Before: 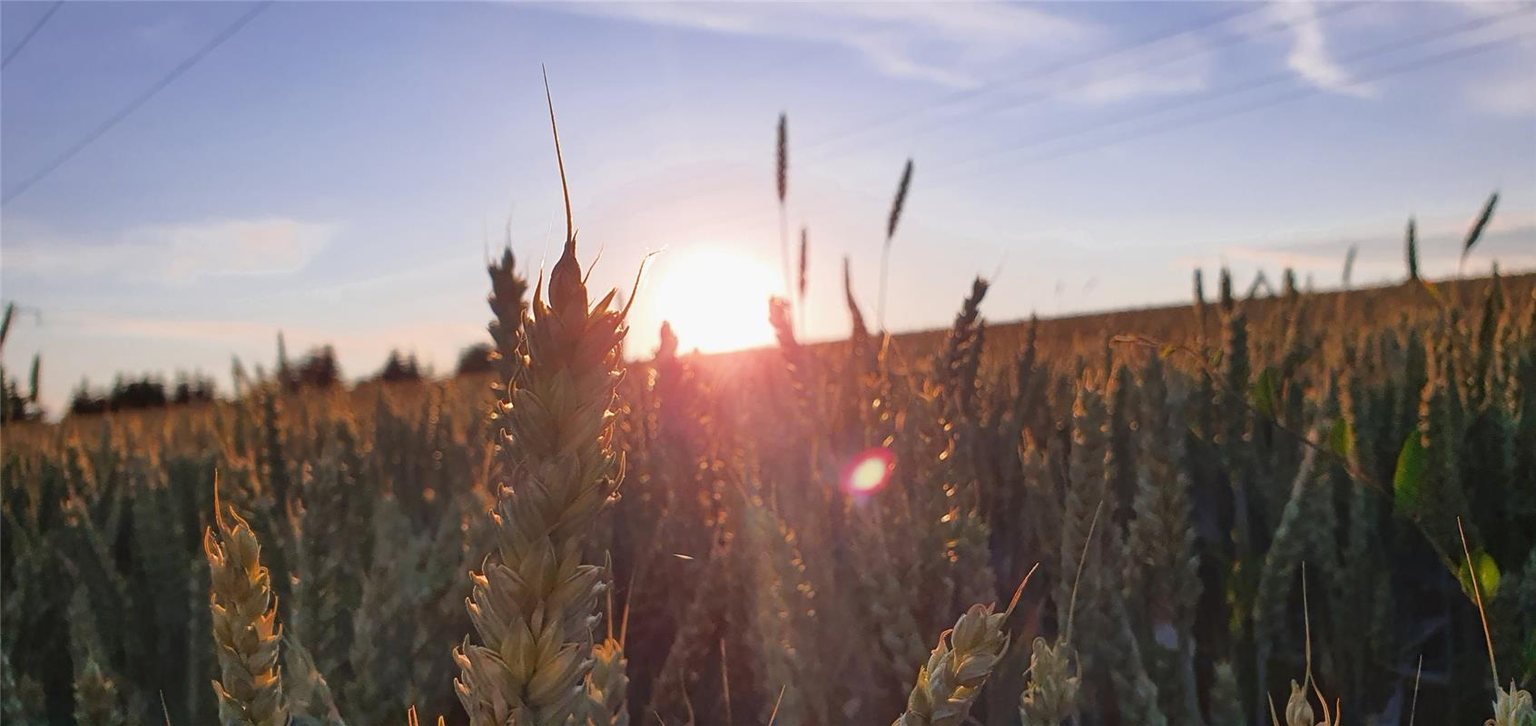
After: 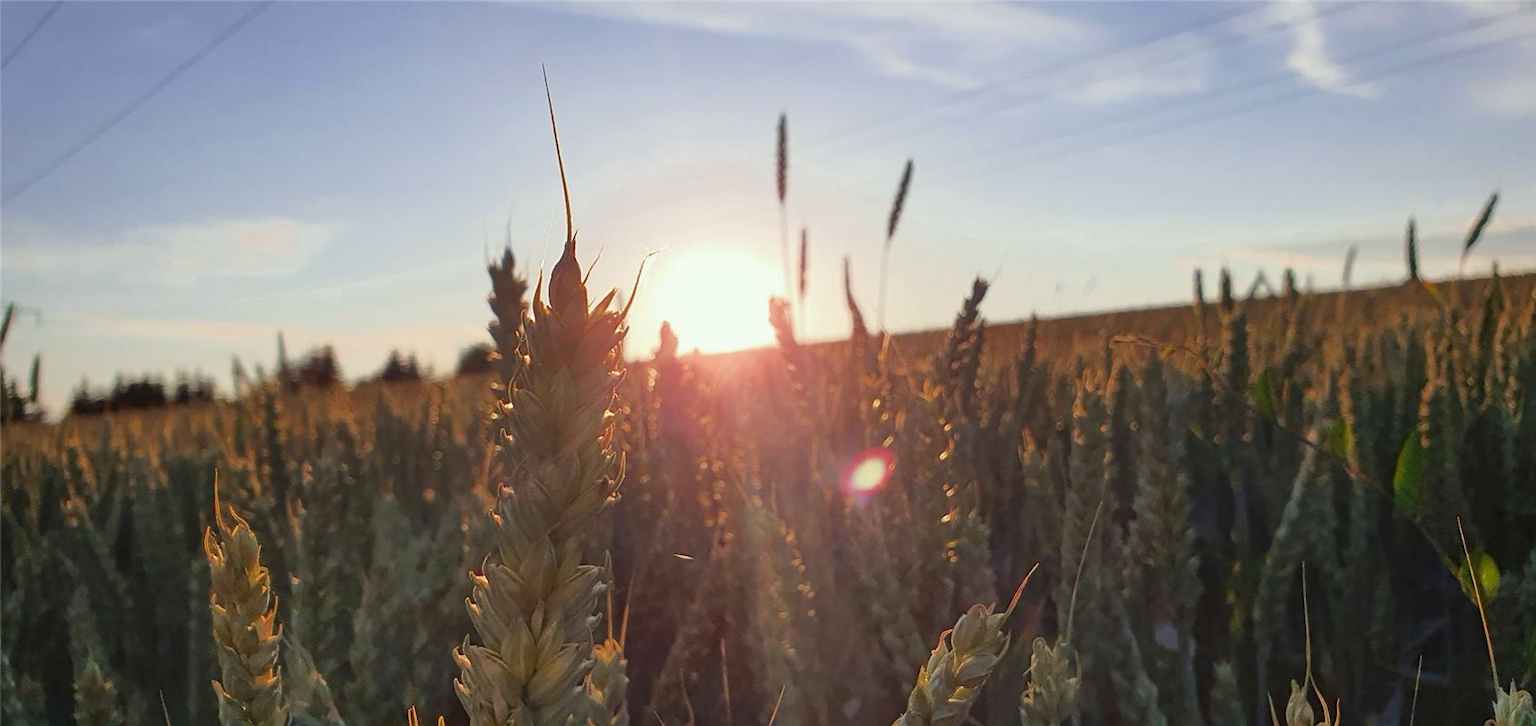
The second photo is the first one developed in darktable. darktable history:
color correction: highlights a* -4.72, highlights b* 5.05, saturation 0.962
